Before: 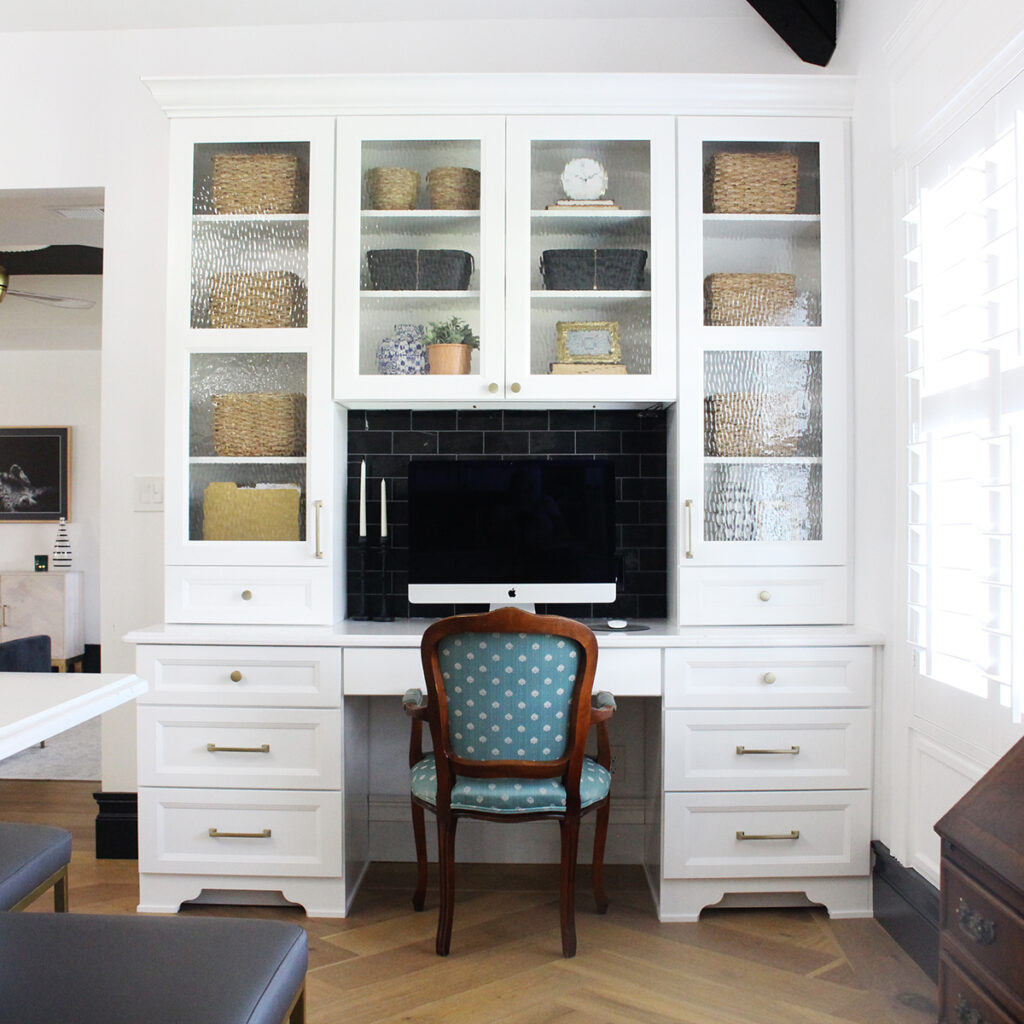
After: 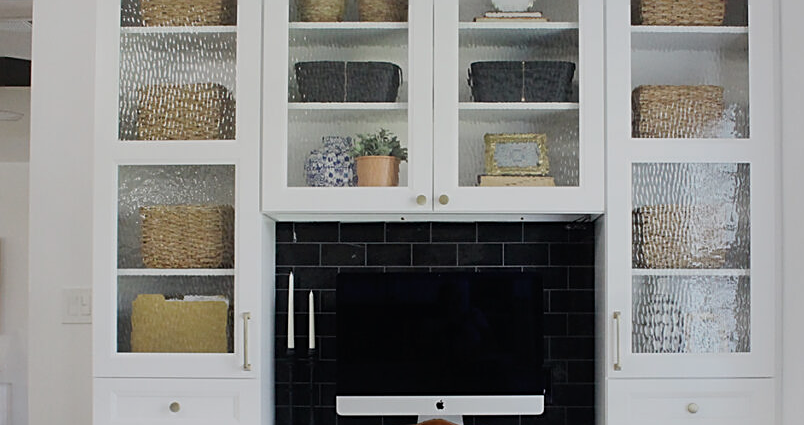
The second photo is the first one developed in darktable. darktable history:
sharpen: on, module defaults
exposure: black level correction 0, exposure -0.721 EV, compensate highlight preservation false
crop: left 7.036%, top 18.398%, right 14.379%, bottom 40.043%
